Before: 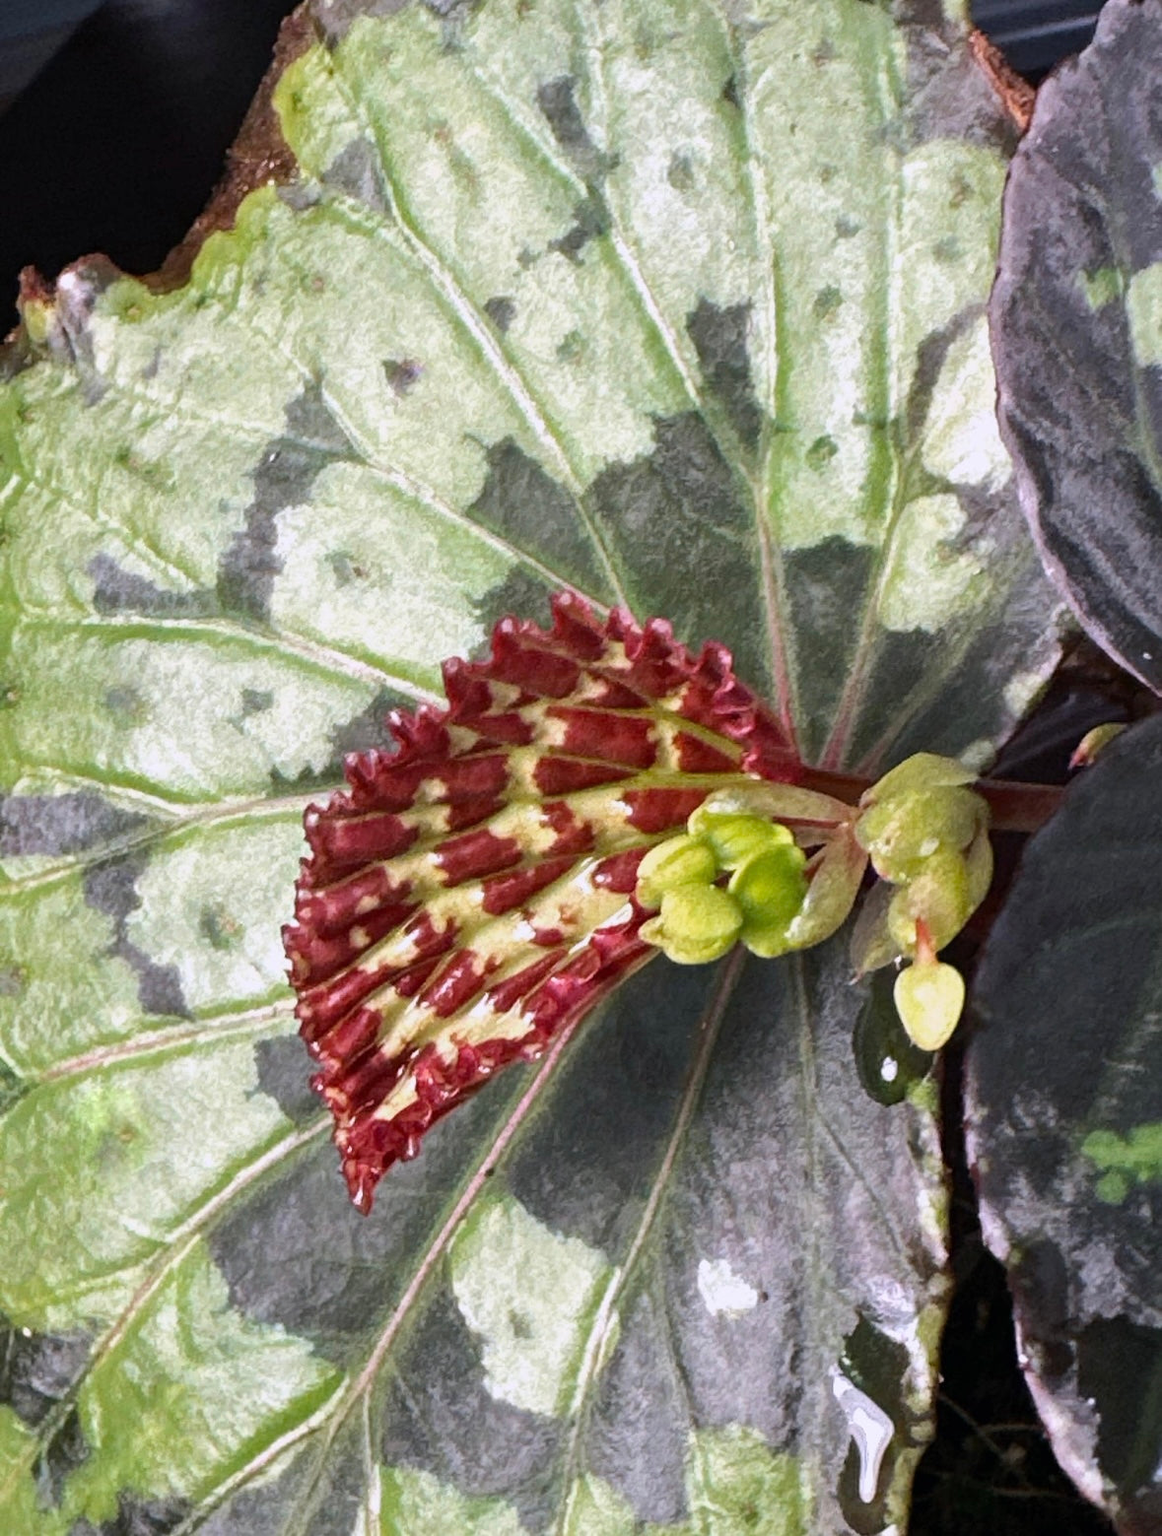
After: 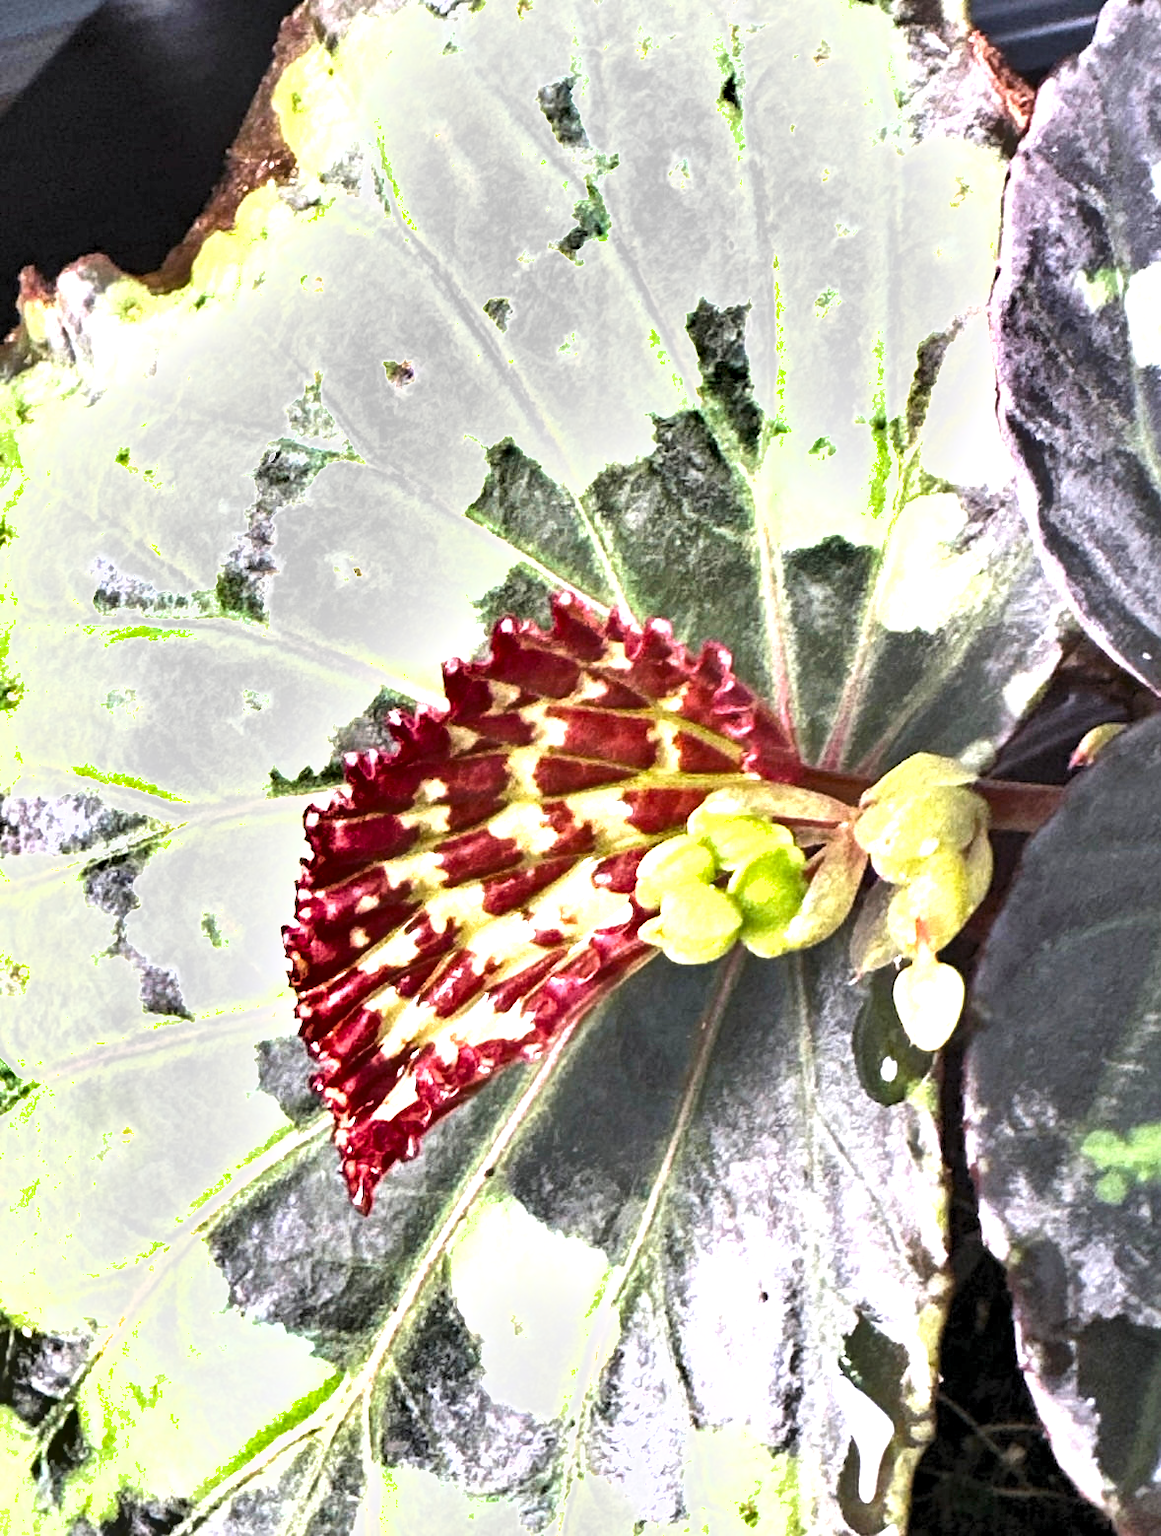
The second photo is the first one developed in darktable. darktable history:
exposure: black level correction 0, exposure 1.675 EV, compensate exposure bias true, compensate highlight preservation false
levels: levels [0.052, 0.496, 0.908]
color balance: contrast -15%
shadows and highlights: shadows 60, soften with gaussian
